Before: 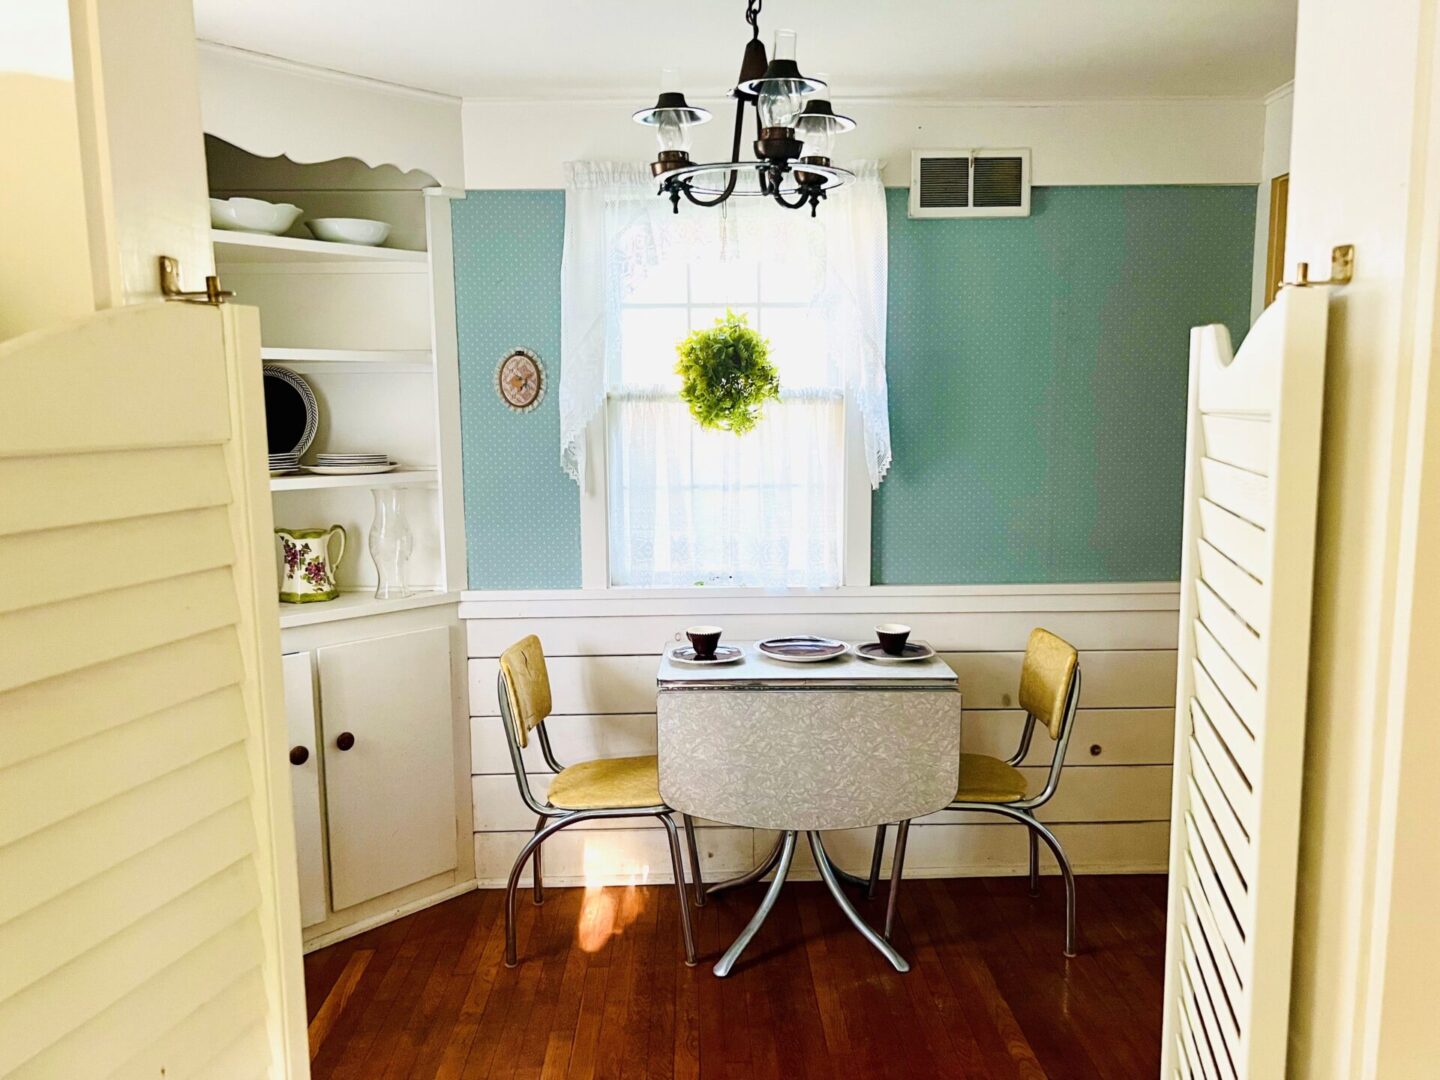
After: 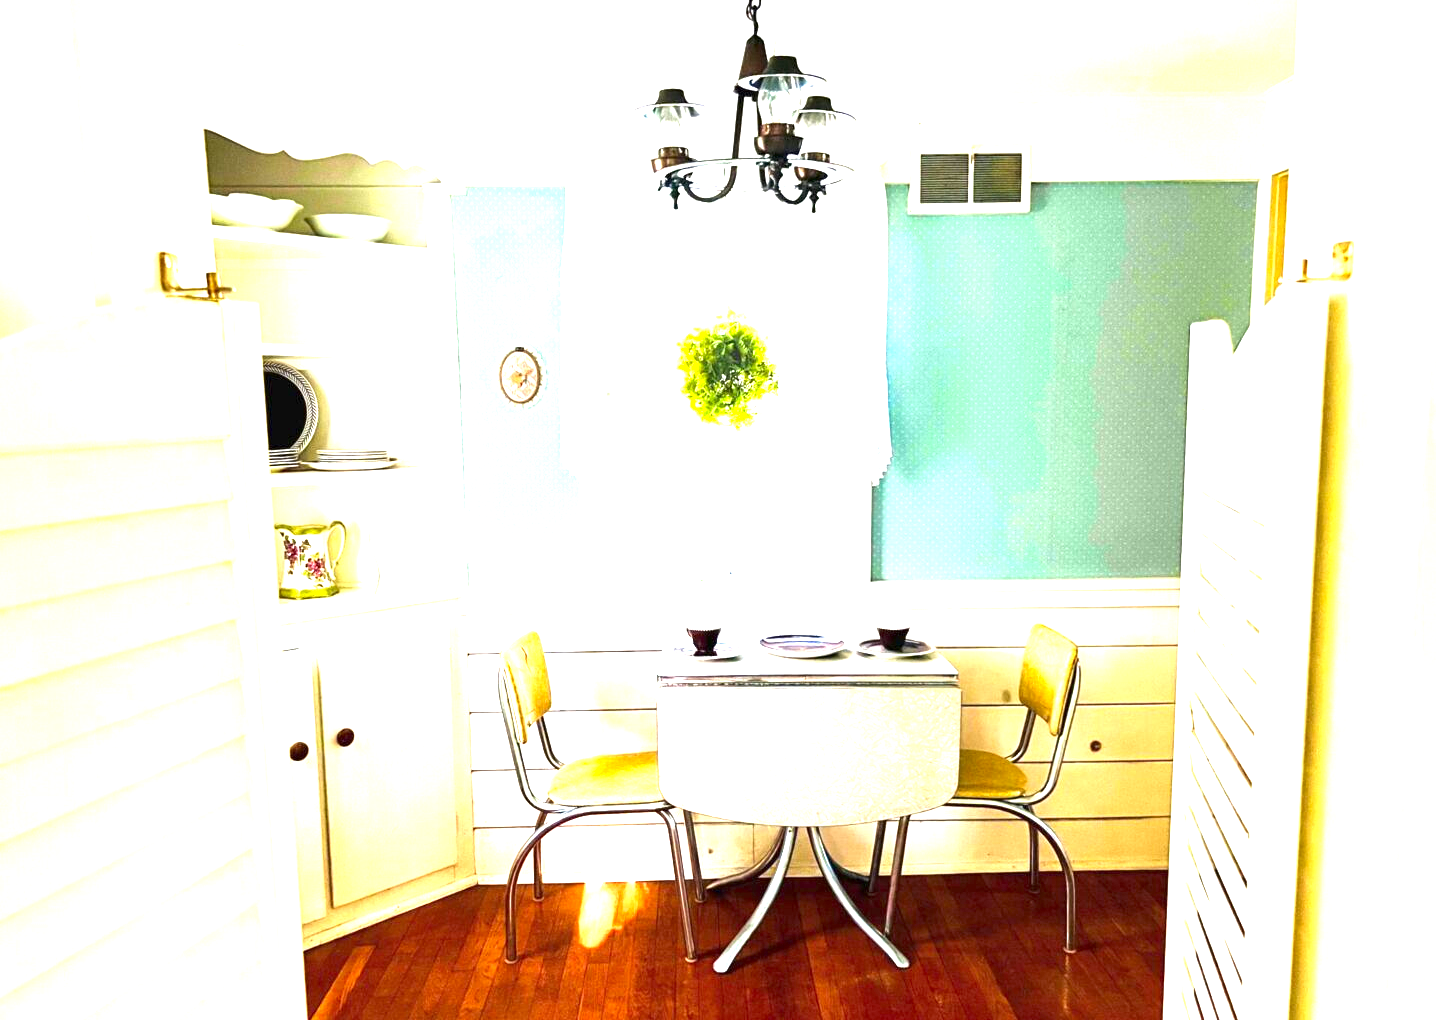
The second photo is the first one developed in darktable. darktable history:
contrast brightness saturation: contrast 0.04, saturation 0.16
exposure: exposure 2 EV, compensate exposure bias true, compensate highlight preservation false
crop: top 0.448%, right 0.264%, bottom 5.045%
